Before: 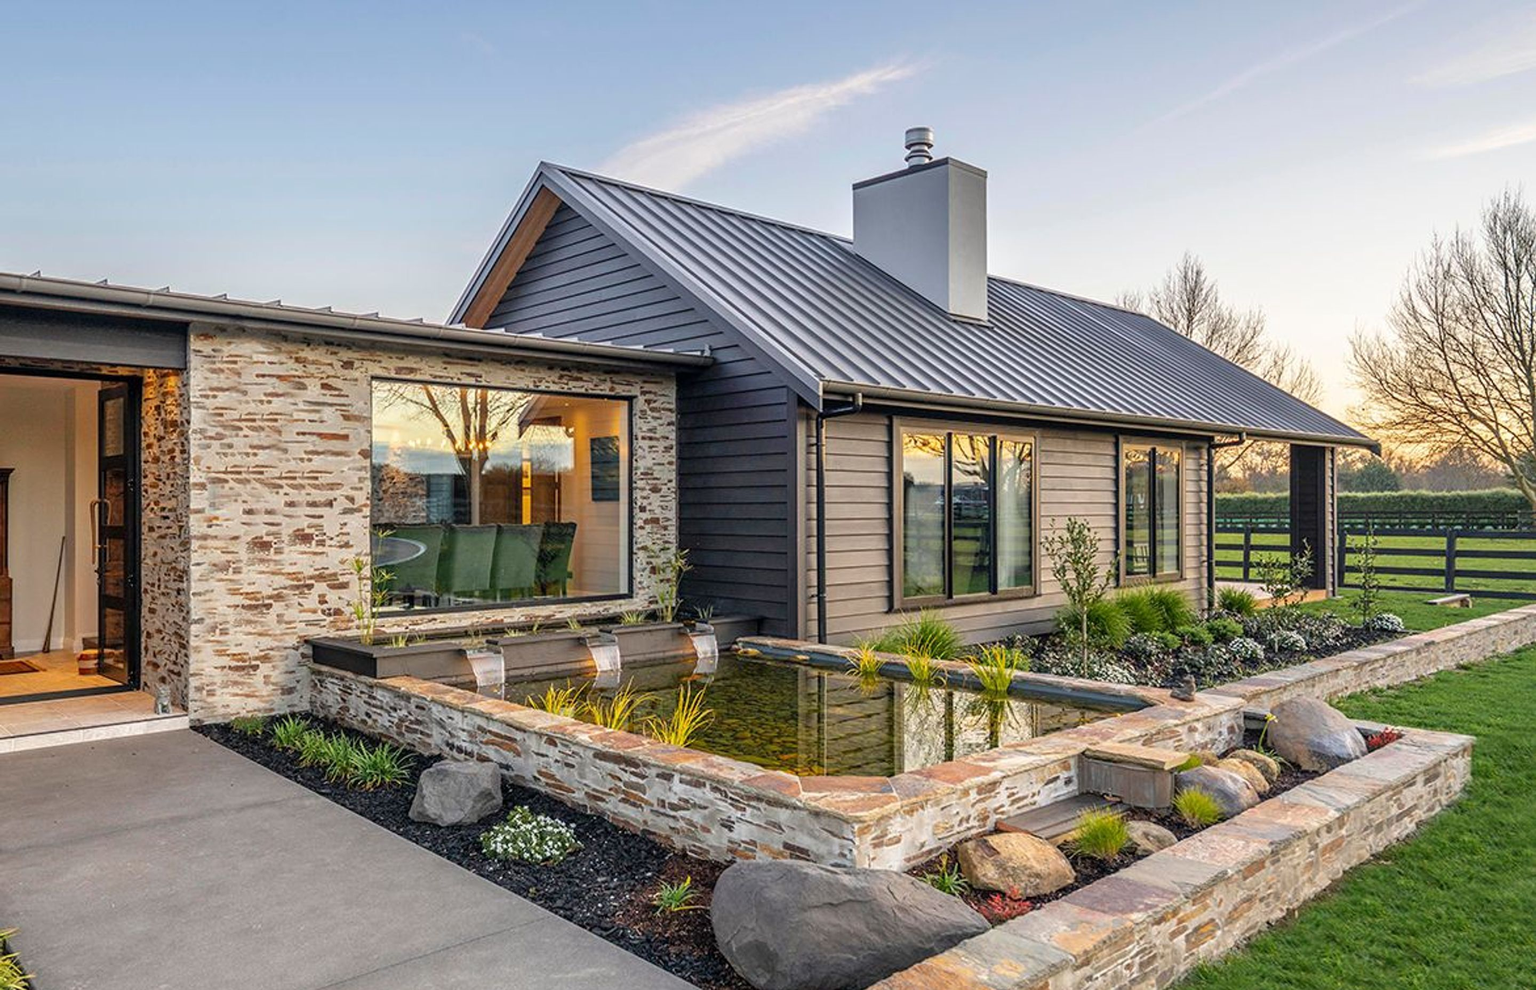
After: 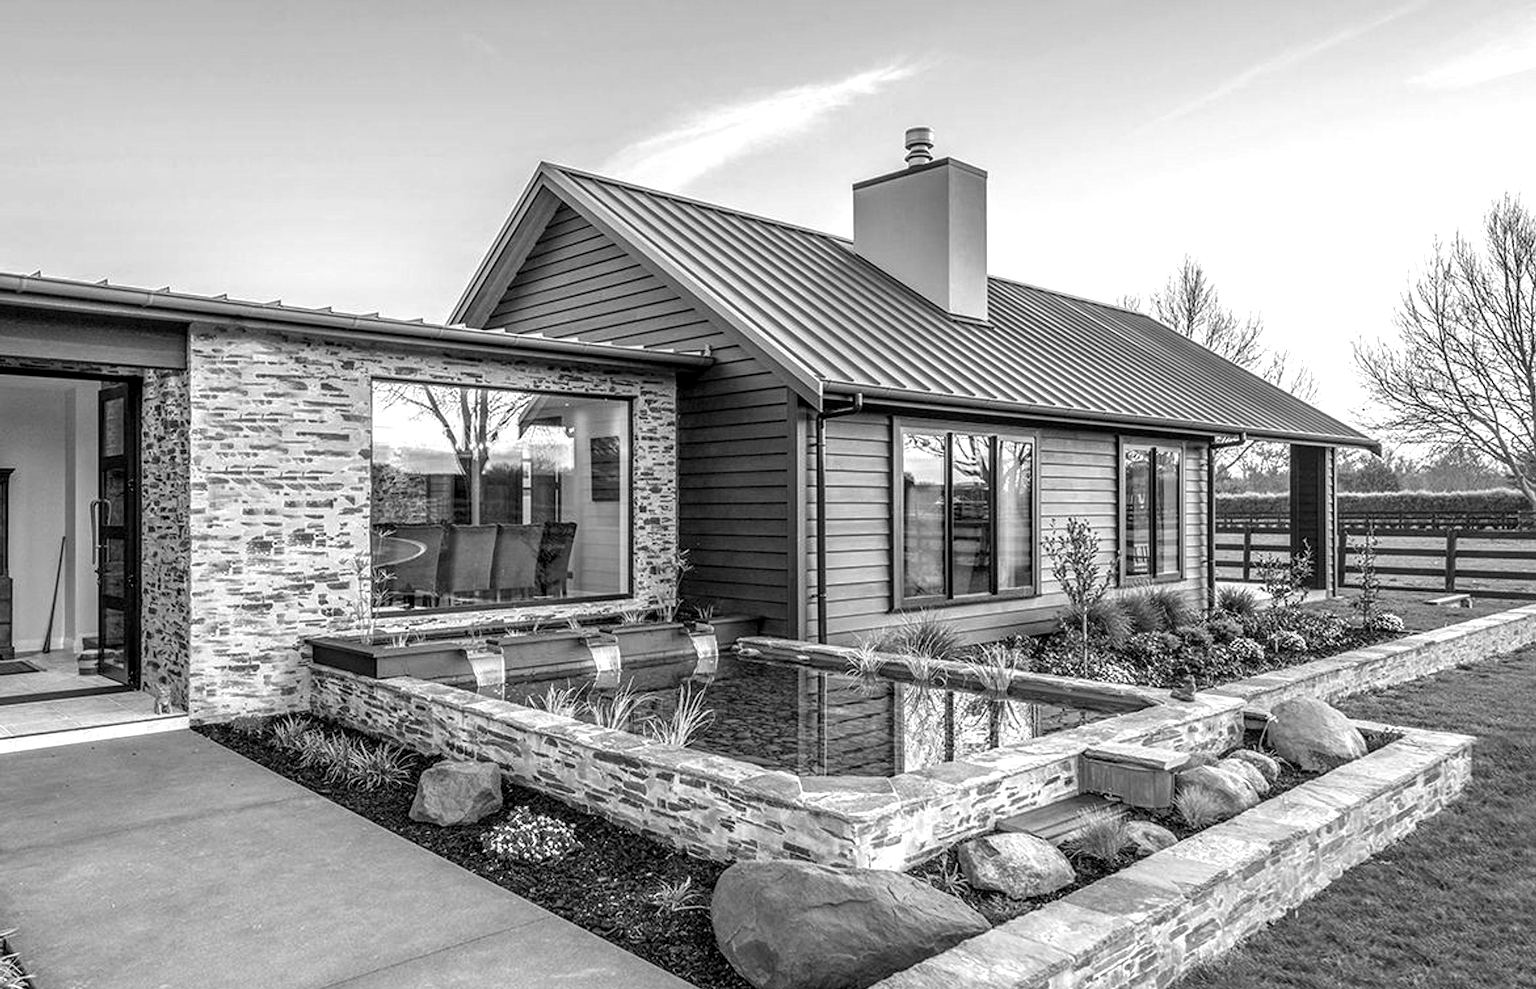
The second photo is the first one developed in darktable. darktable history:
monochrome: a -6.99, b 35.61, size 1.4
local contrast: detail 130%
color balance rgb: perceptual saturation grading › global saturation 25%, perceptual saturation grading › highlights -50%, perceptual saturation grading › shadows 30%, perceptual brilliance grading › global brilliance 12%, global vibrance 20%
